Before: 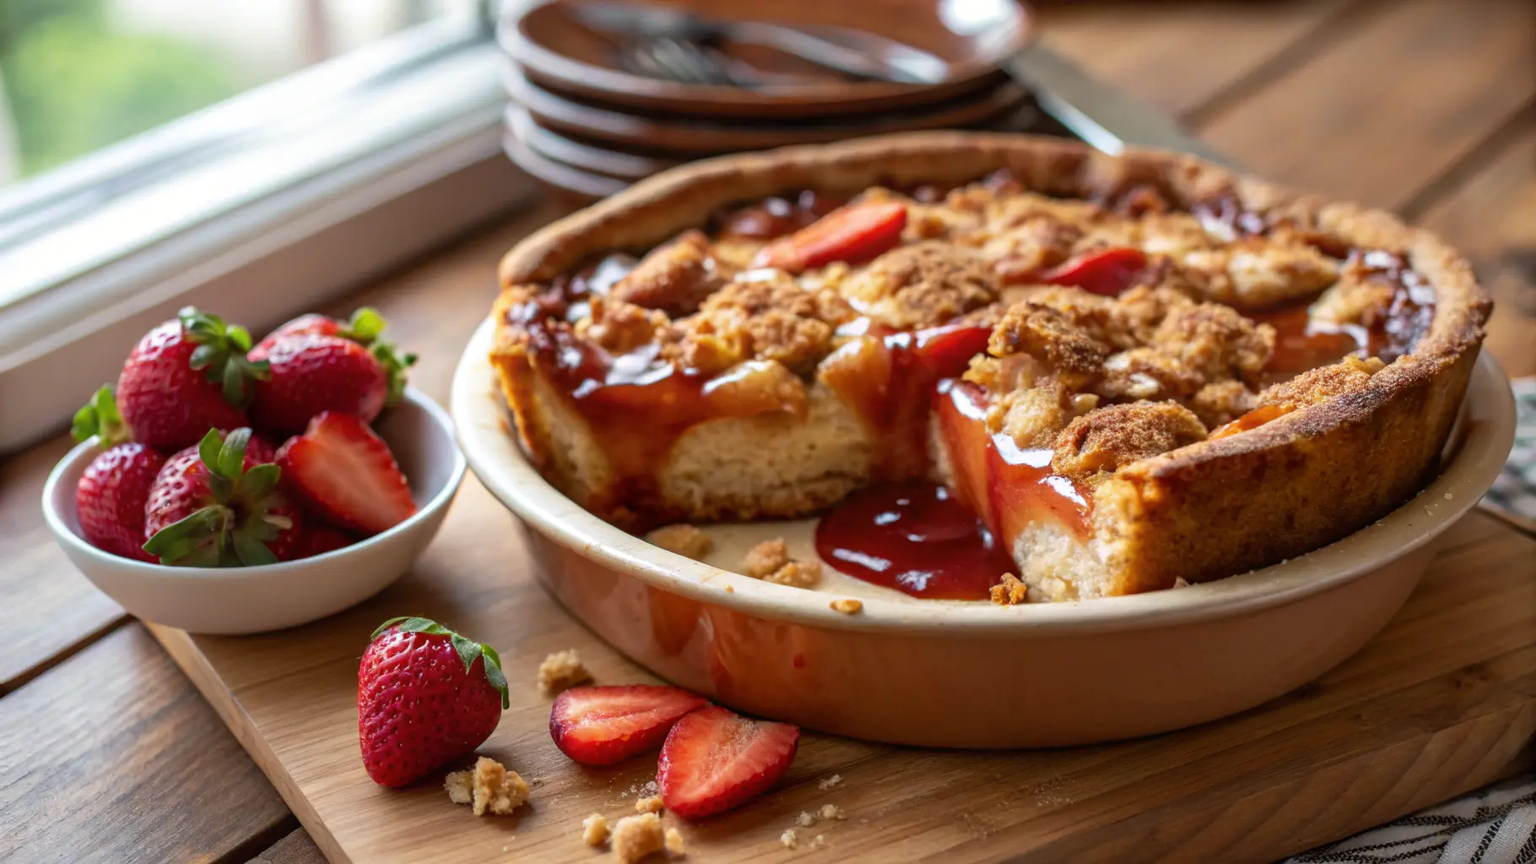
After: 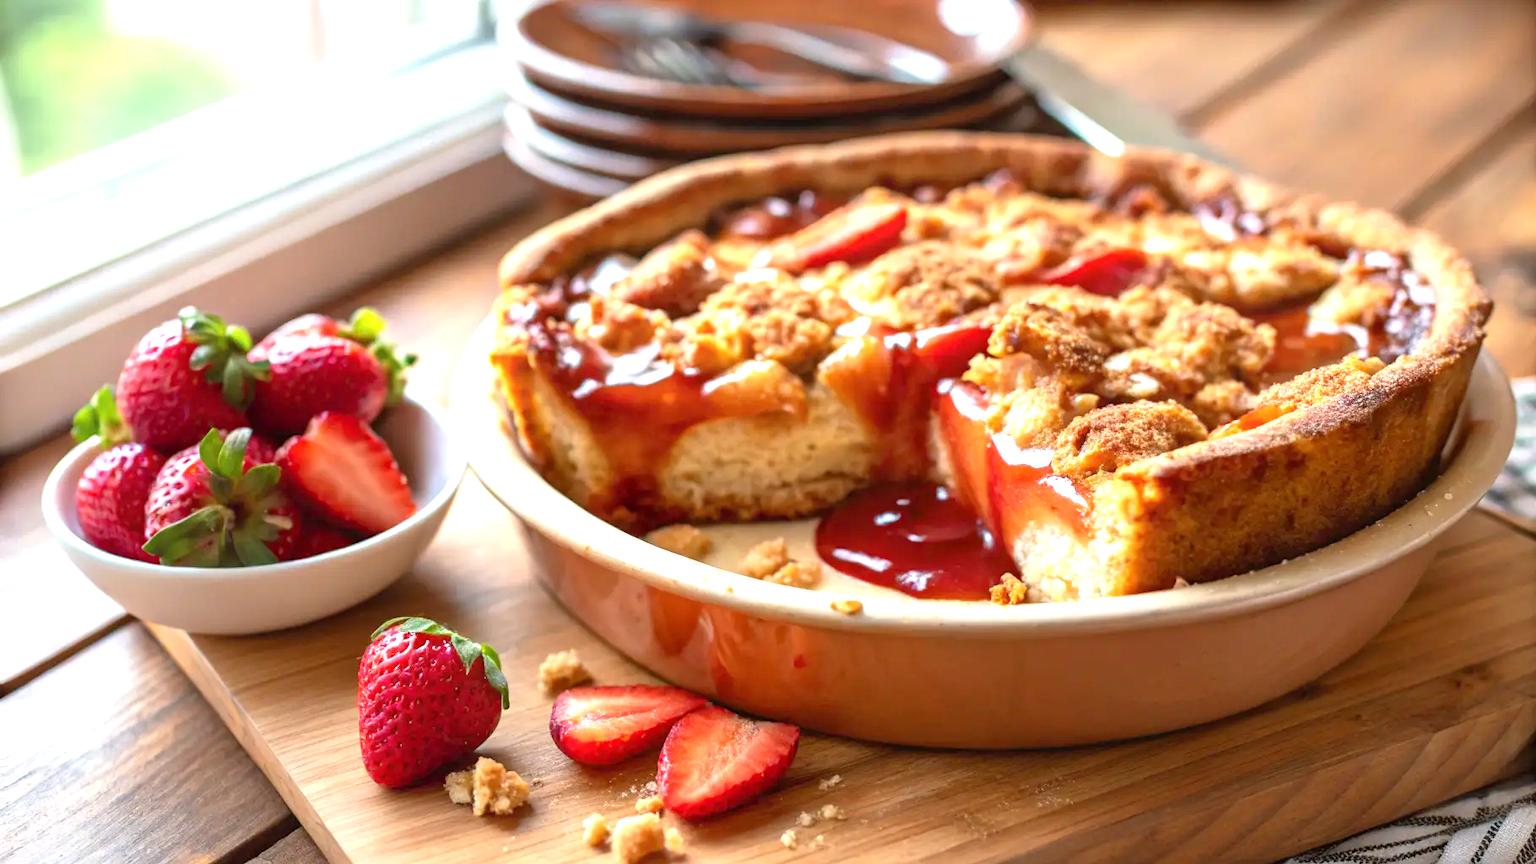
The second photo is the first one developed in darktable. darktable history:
levels: black 0.017%, levels [0, 0.478, 1]
exposure: black level correction 0, exposure 1 EV, compensate highlight preservation false
